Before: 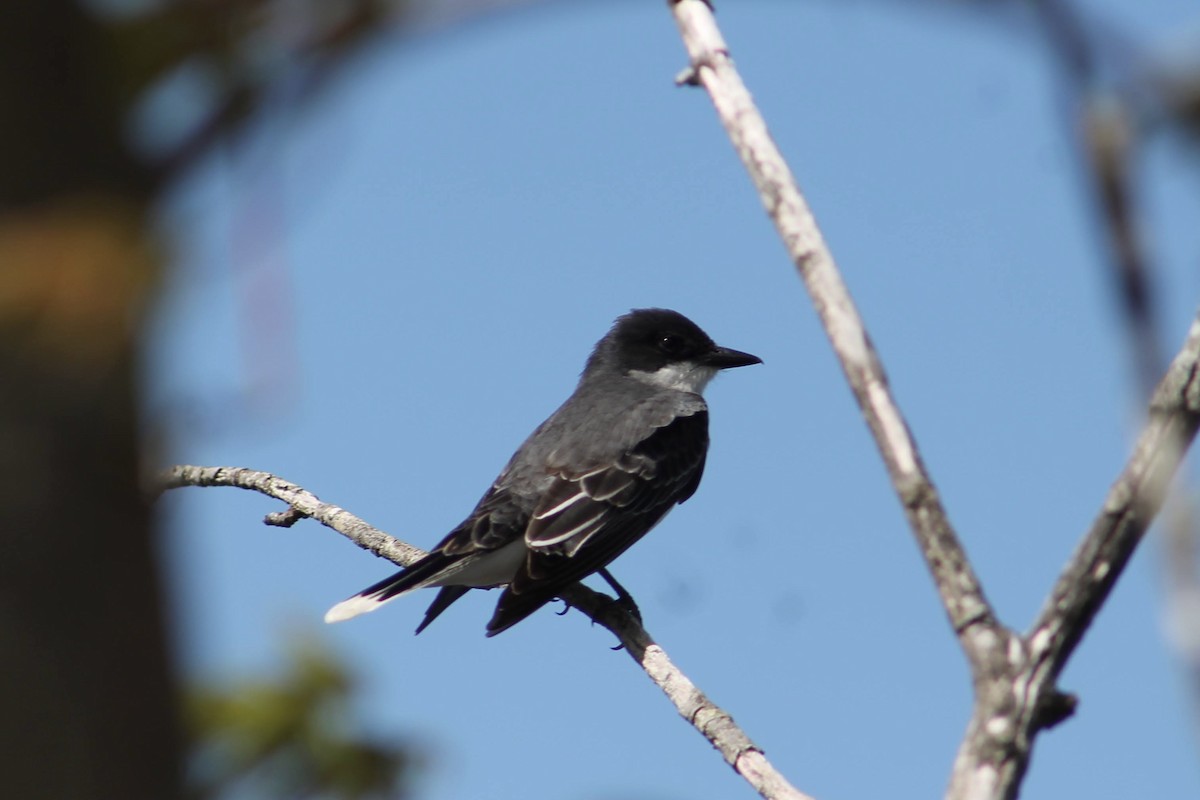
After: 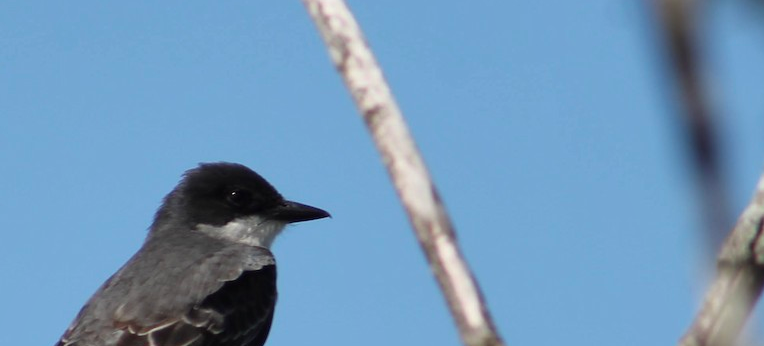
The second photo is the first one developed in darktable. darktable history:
crop: left 36.005%, top 18.293%, right 0.31%, bottom 38.444%
shadows and highlights: shadows 29.32, highlights -29.32, low approximation 0.01, soften with gaussian
